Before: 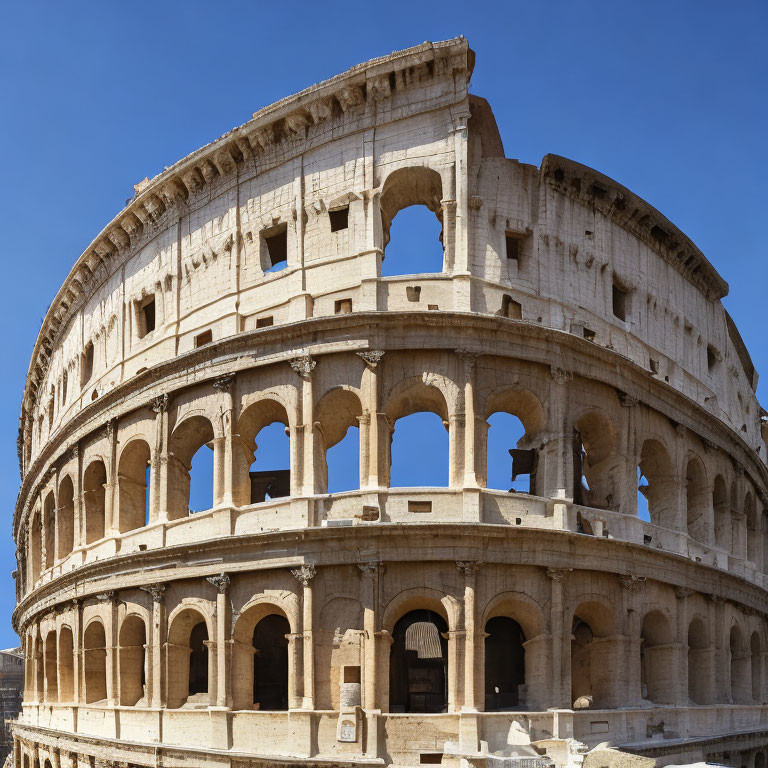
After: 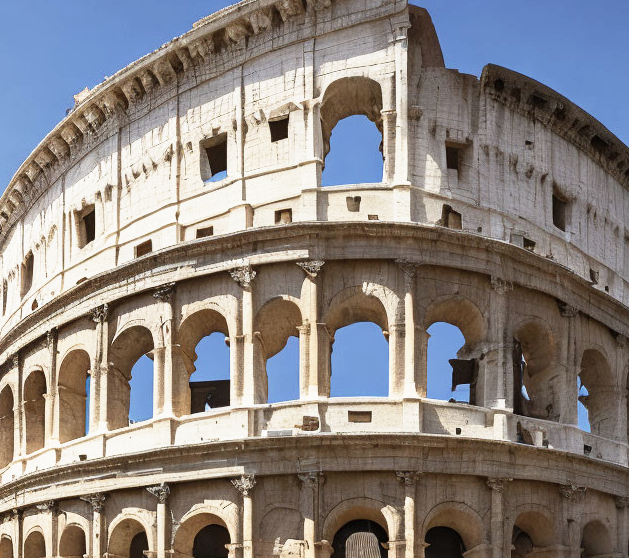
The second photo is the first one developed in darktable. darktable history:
color balance: contrast fulcrum 17.78%
crop: left 7.856%, top 11.836%, right 10.12%, bottom 15.387%
contrast brightness saturation: contrast 0.06, brightness -0.01, saturation -0.23
base curve: curves: ch0 [(0, 0) (0.579, 0.807) (1, 1)], preserve colors none
